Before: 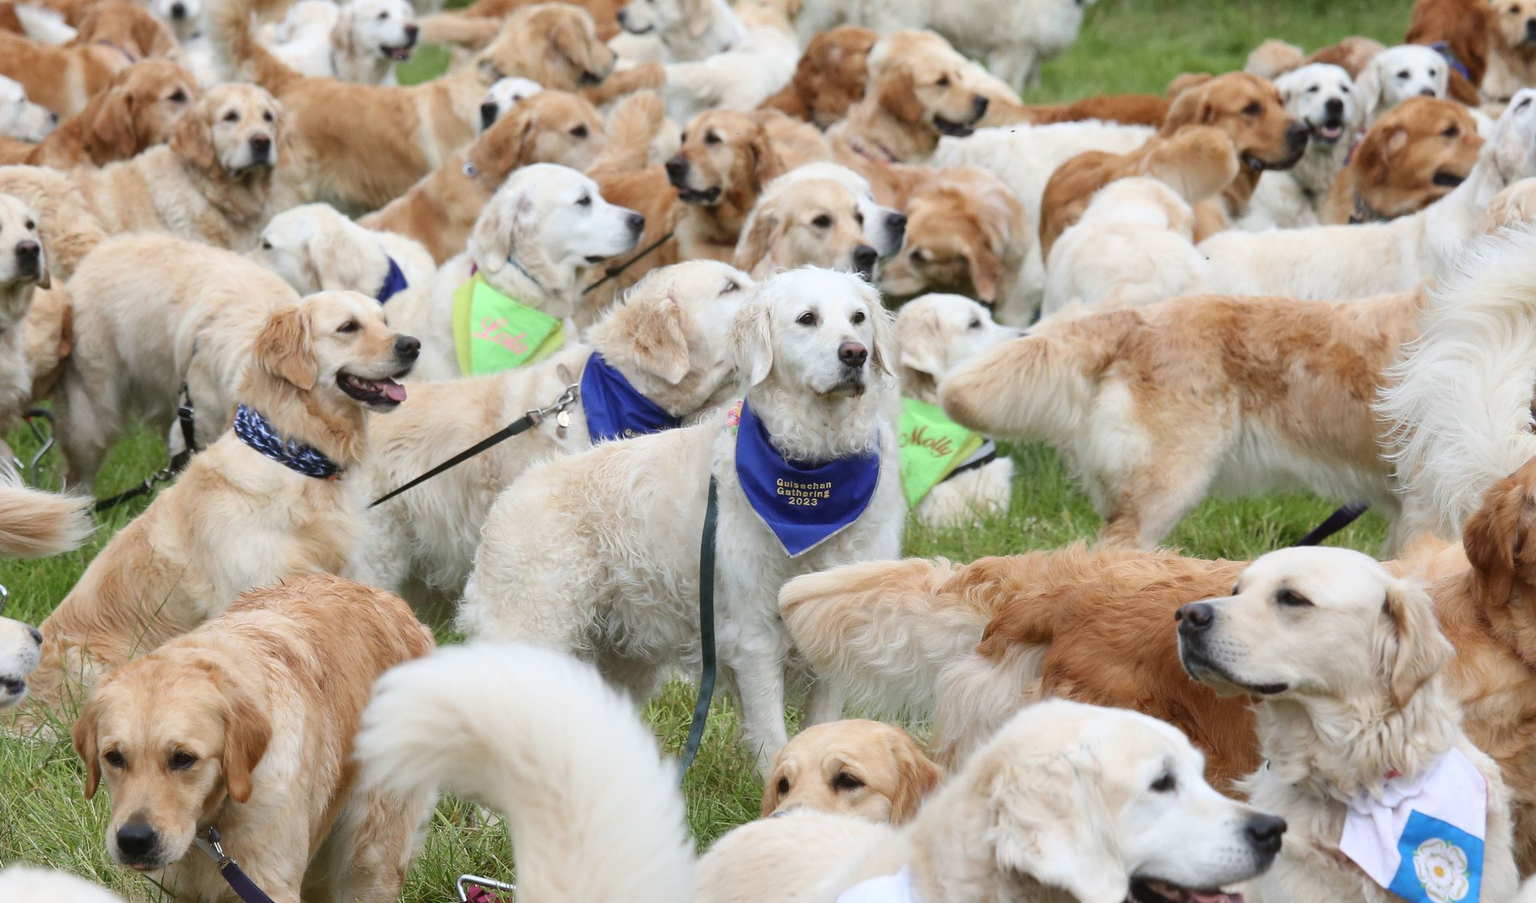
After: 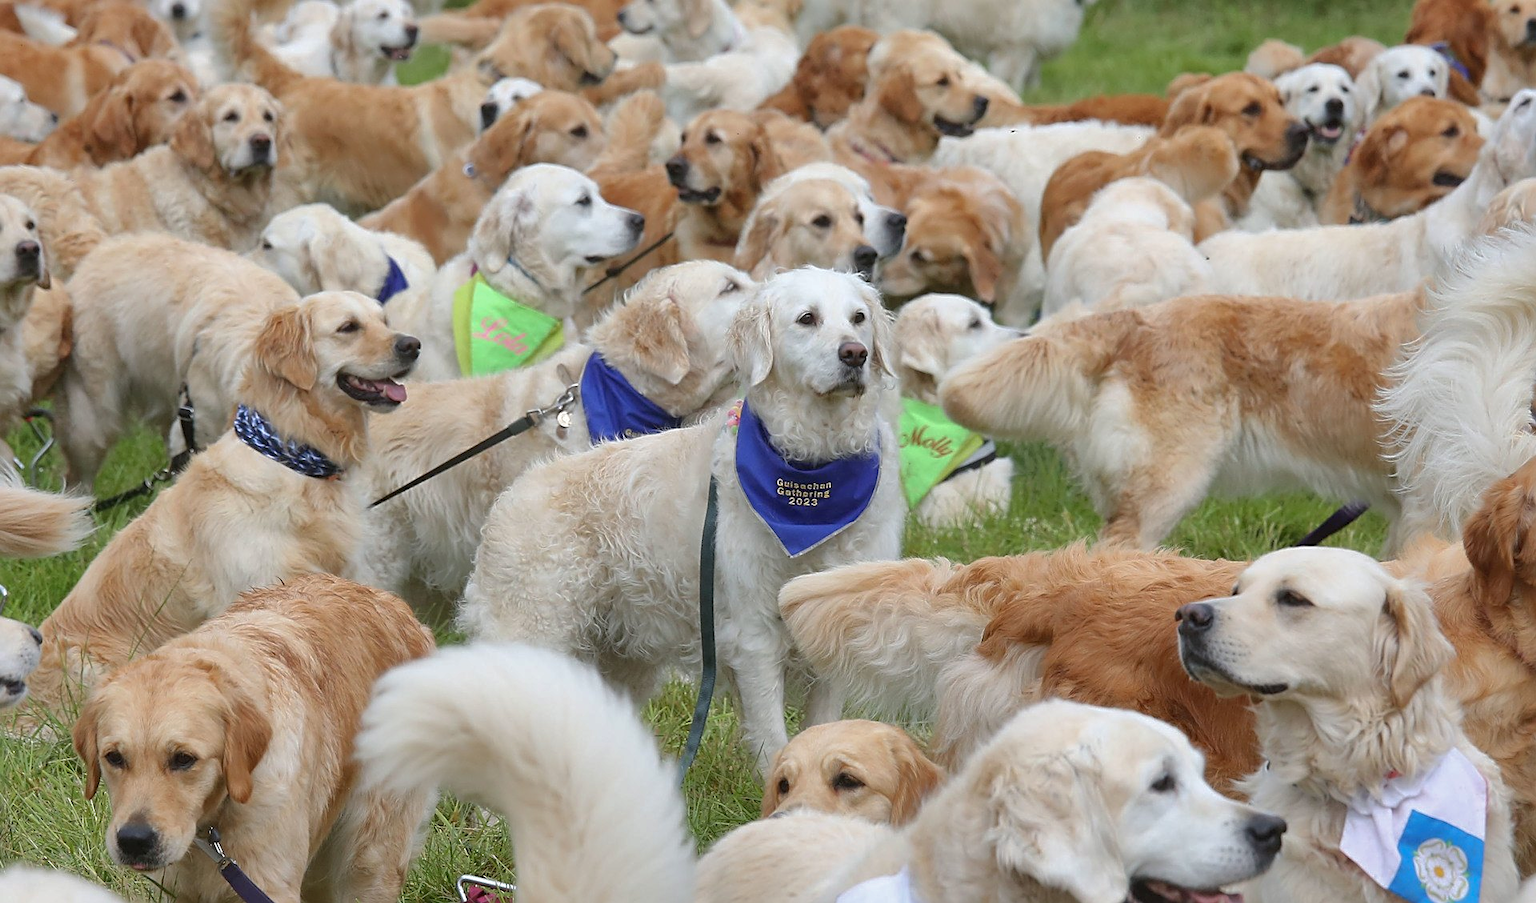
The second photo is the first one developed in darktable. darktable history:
sharpen: on, module defaults
shadows and highlights: shadows 39.27, highlights -59.88
